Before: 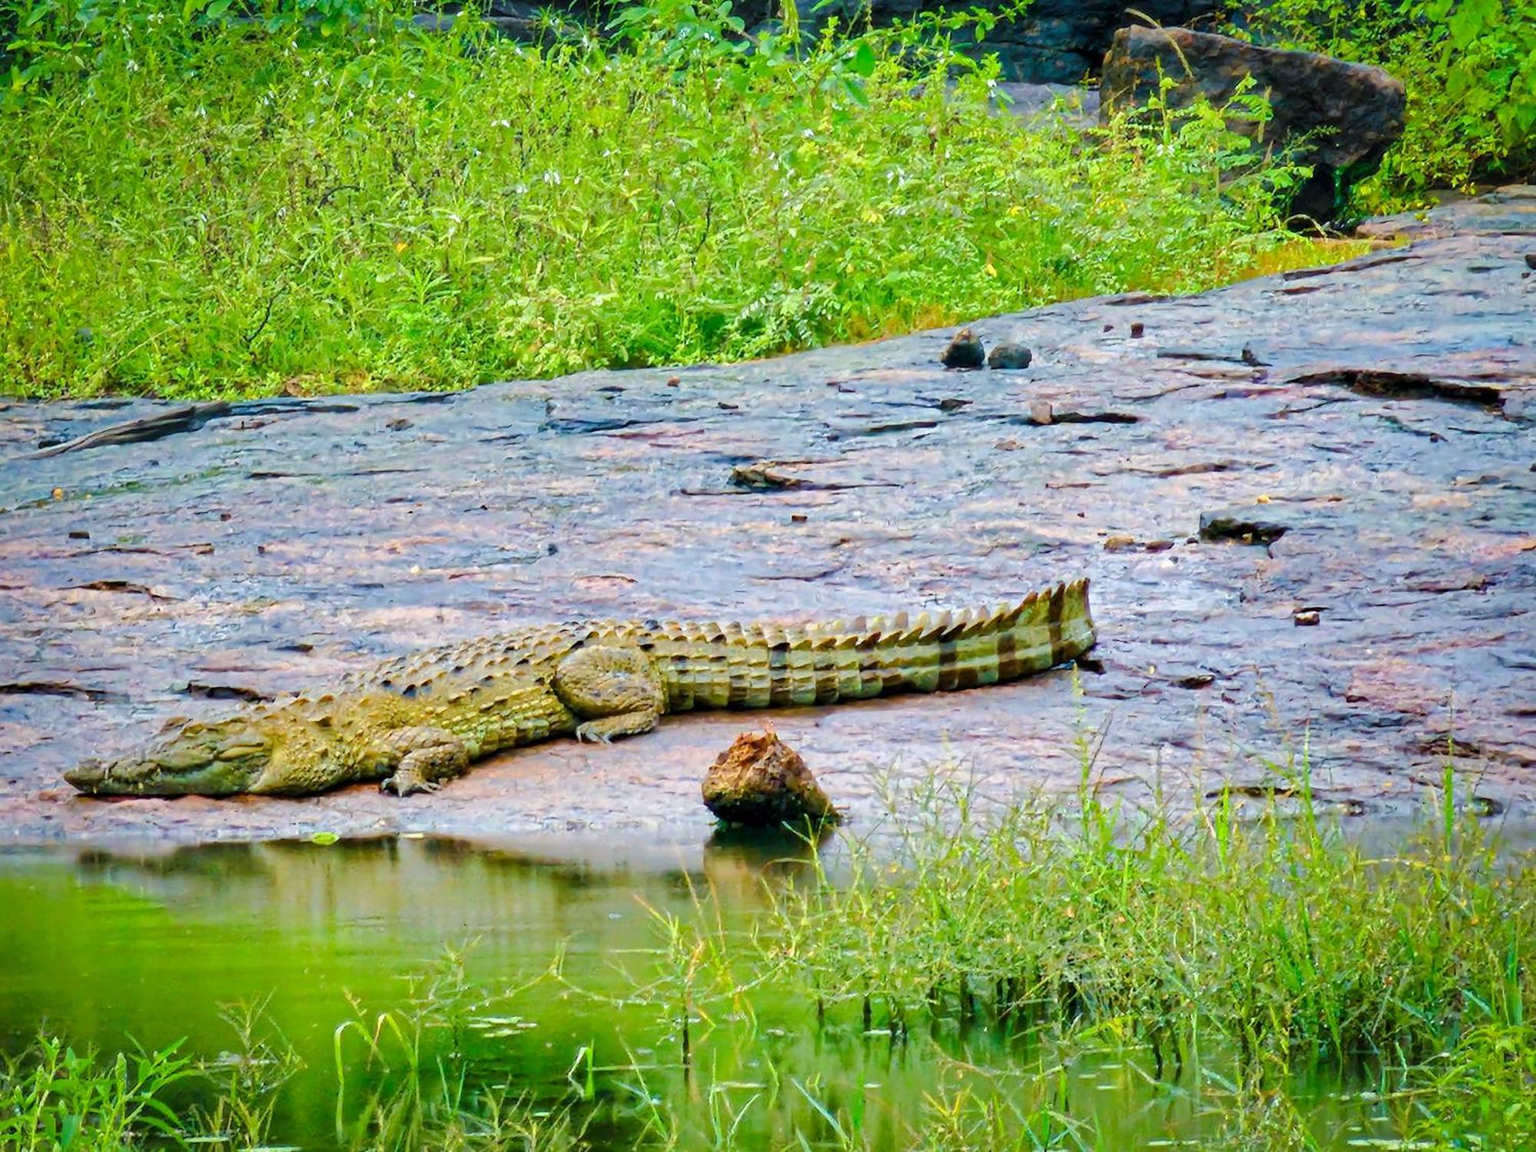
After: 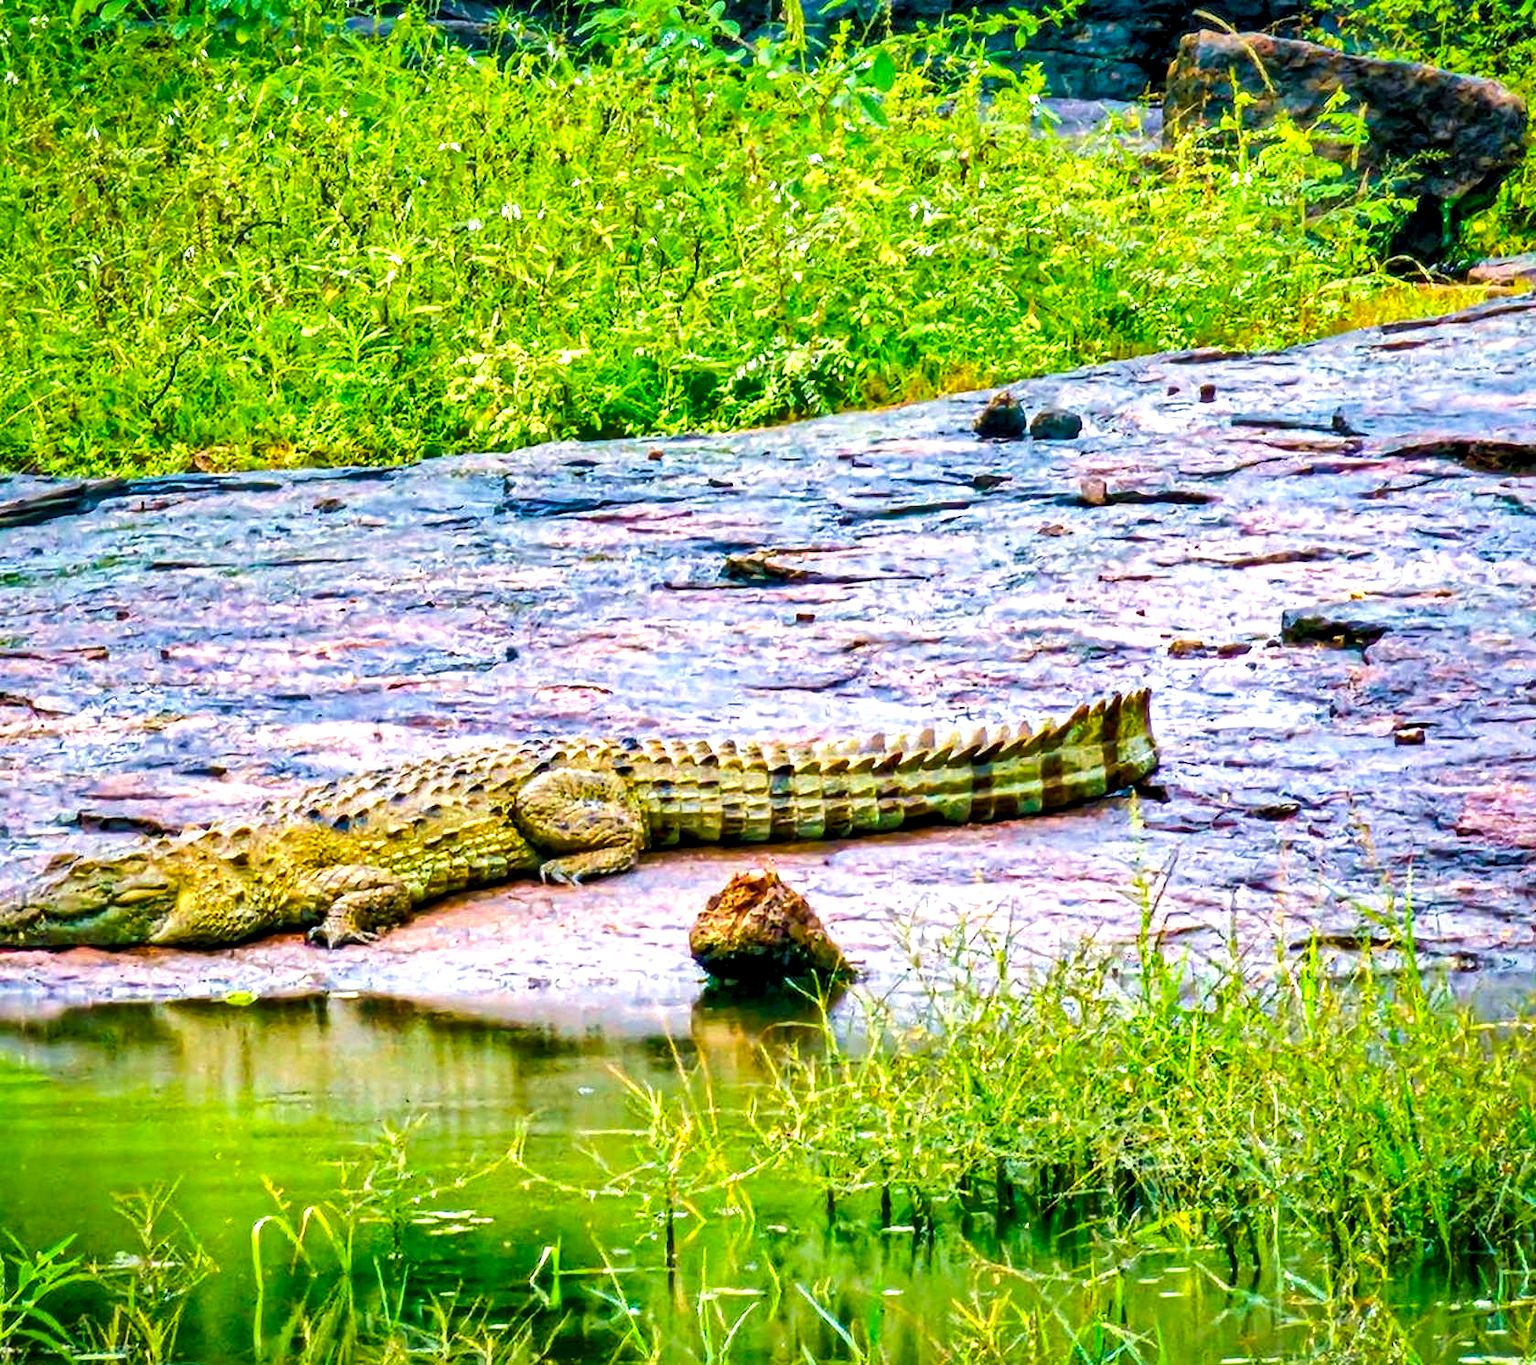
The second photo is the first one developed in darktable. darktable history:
crop: left 8.026%, right 7.374%
local contrast: detail 150%
color balance rgb: shadows lift › chroma 2%, shadows lift › hue 217.2°, power › chroma 0.25%, power › hue 60°, highlights gain › chroma 1.5%, highlights gain › hue 309.6°, global offset › luminance -0.5%, perceptual saturation grading › global saturation 15%, global vibrance 20%
shadows and highlights: shadows 53, soften with gaussian
velvia: on, module defaults
exposure: exposure 0.648 EV, compensate highlight preservation false
